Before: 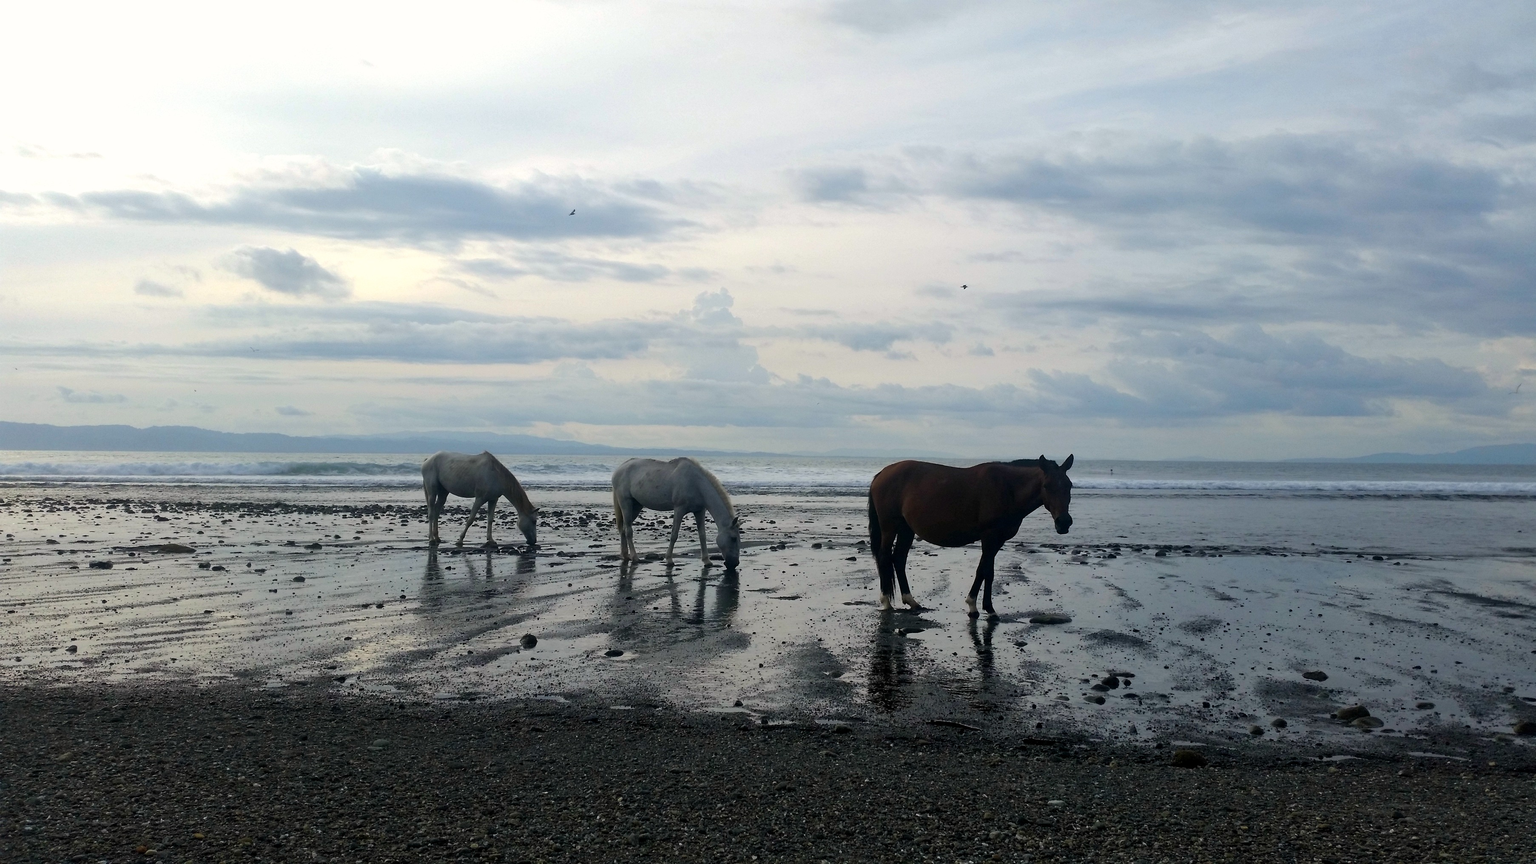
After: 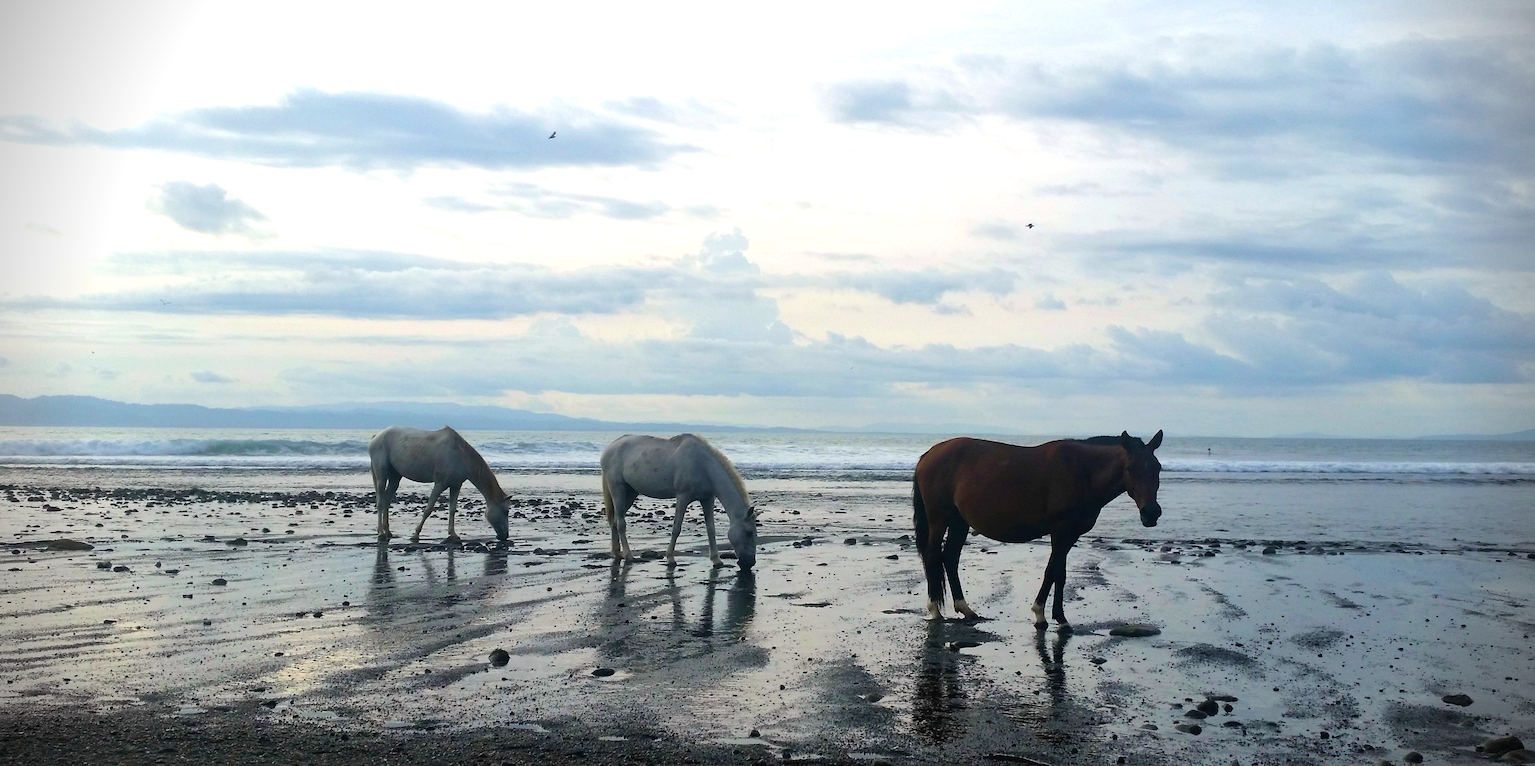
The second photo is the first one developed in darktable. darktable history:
crop: left 7.77%, top 11.808%, right 10.127%, bottom 15.386%
velvia: on, module defaults
exposure: black level correction -0.002, exposure 0.529 EV, compensate highlight preservation false
vignetting: fall-off start 88.14%, fall-off radius 24.84%
